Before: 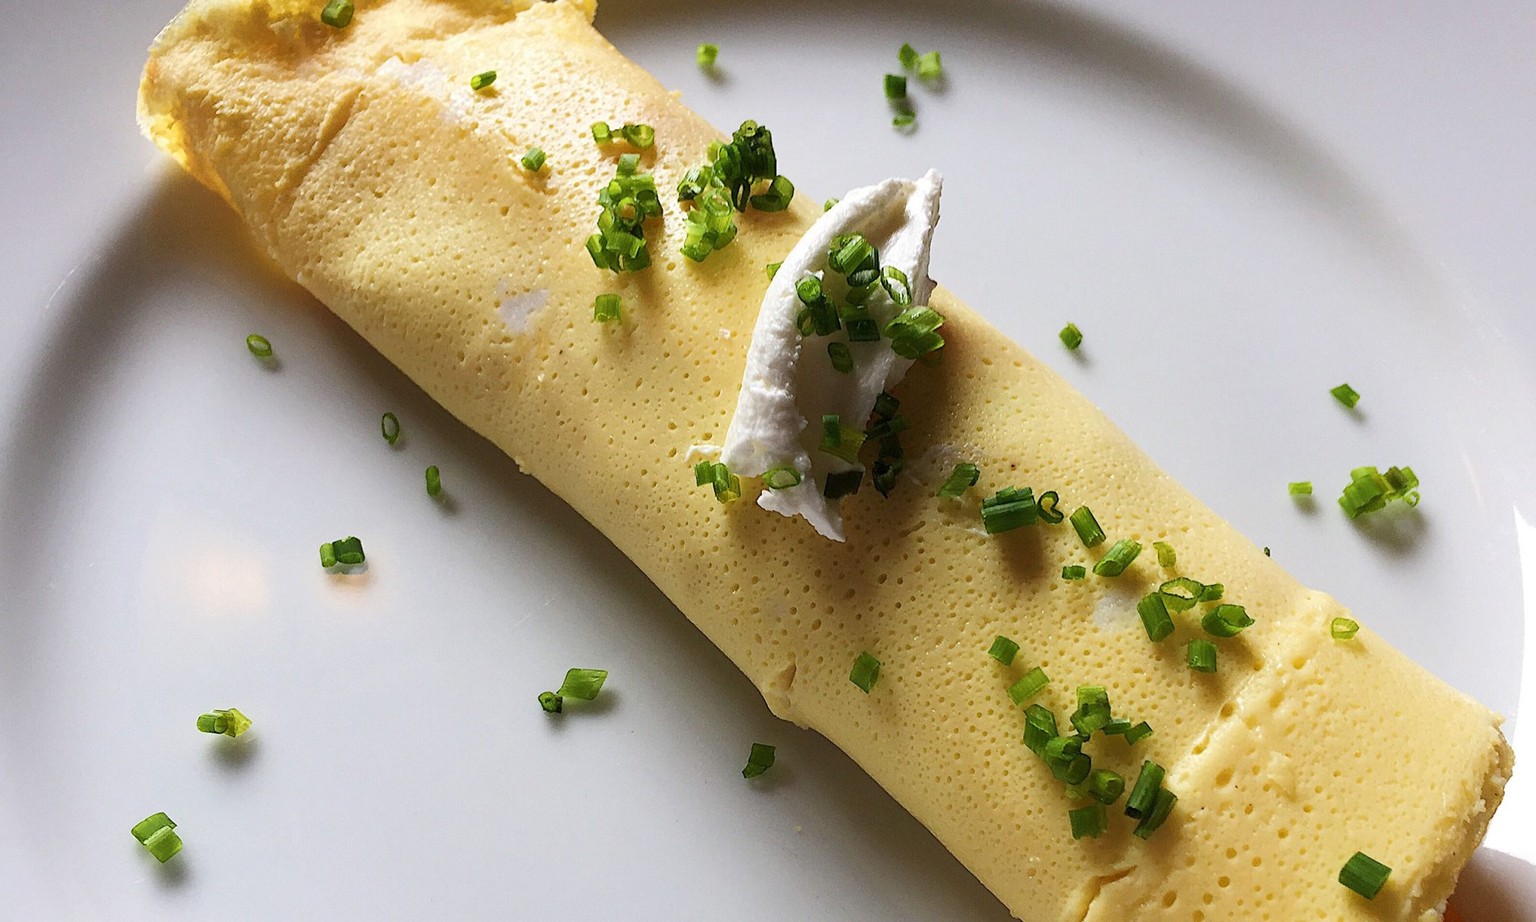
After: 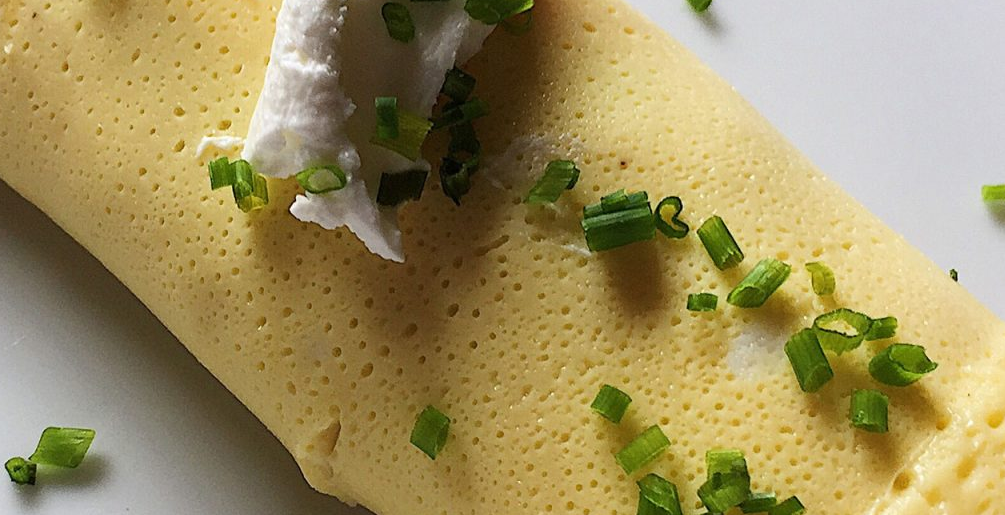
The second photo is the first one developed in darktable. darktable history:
crop: left 34.809%, top 36.965%, right 14.932%, bottom 20.102%
